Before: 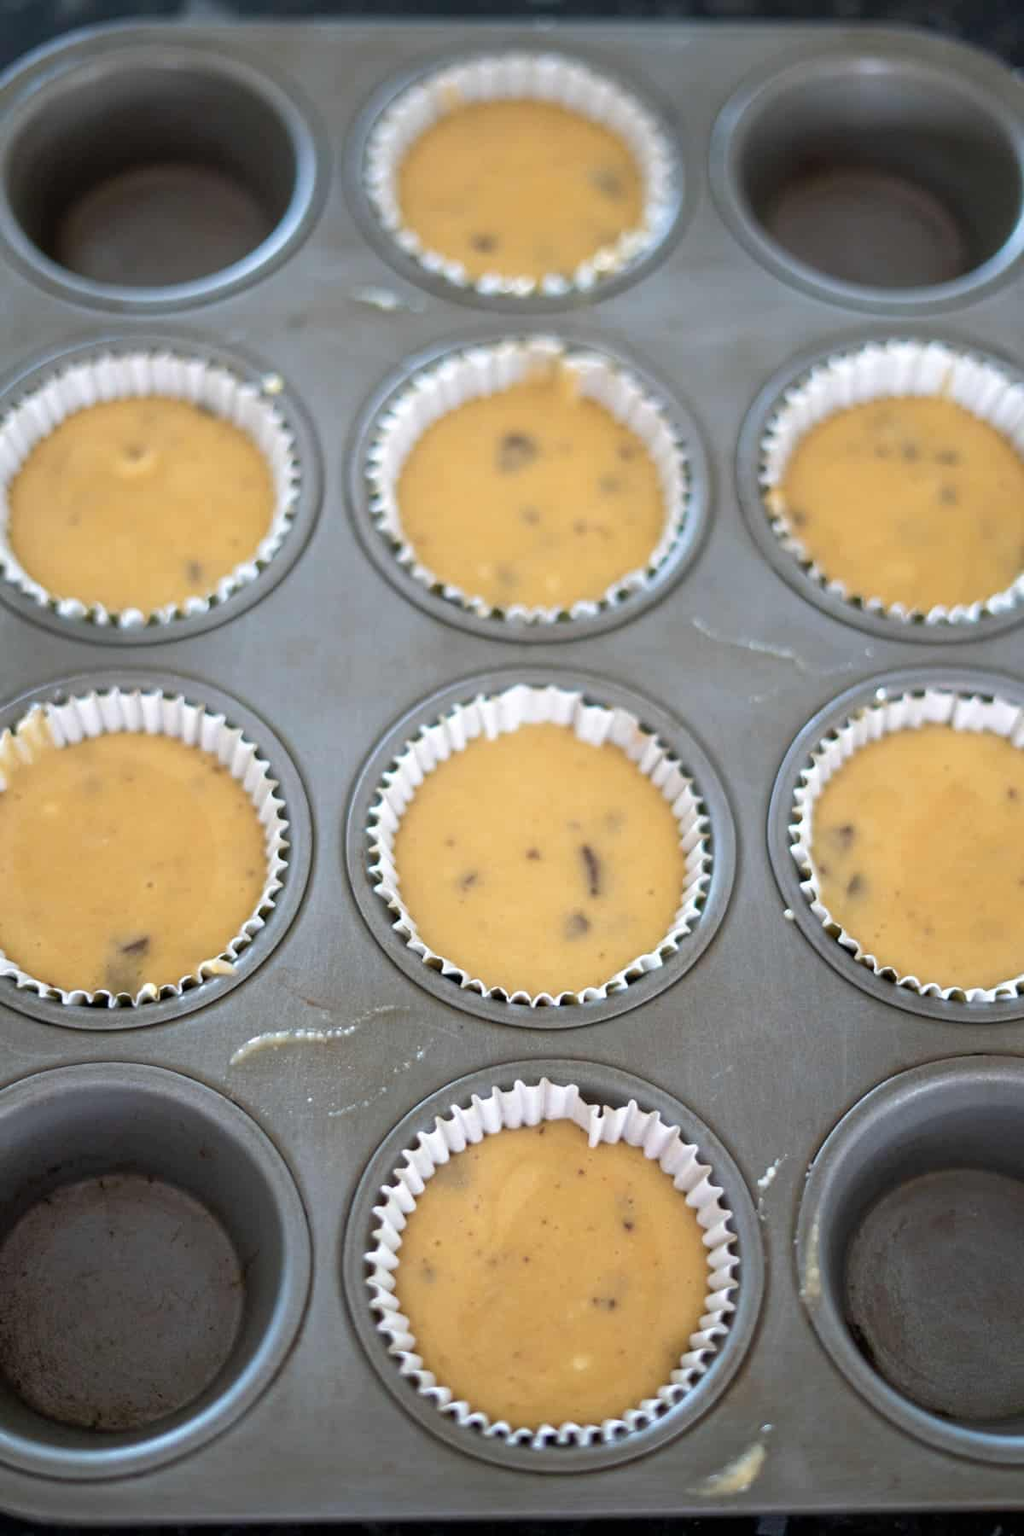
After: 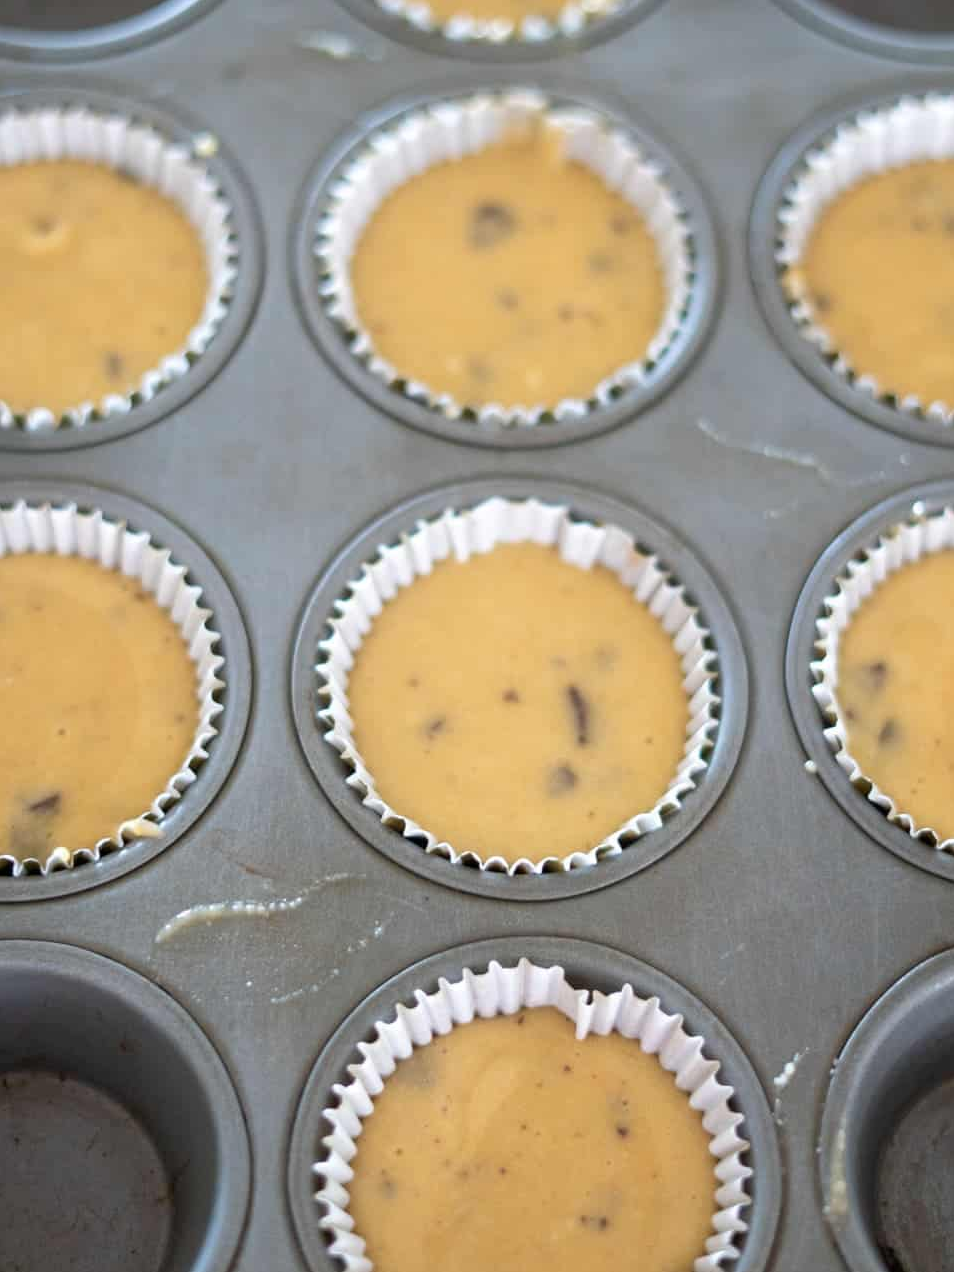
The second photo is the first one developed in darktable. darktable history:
crop: left 9.544%, top 16.967%, right 10.93%, bottom 12.345%
